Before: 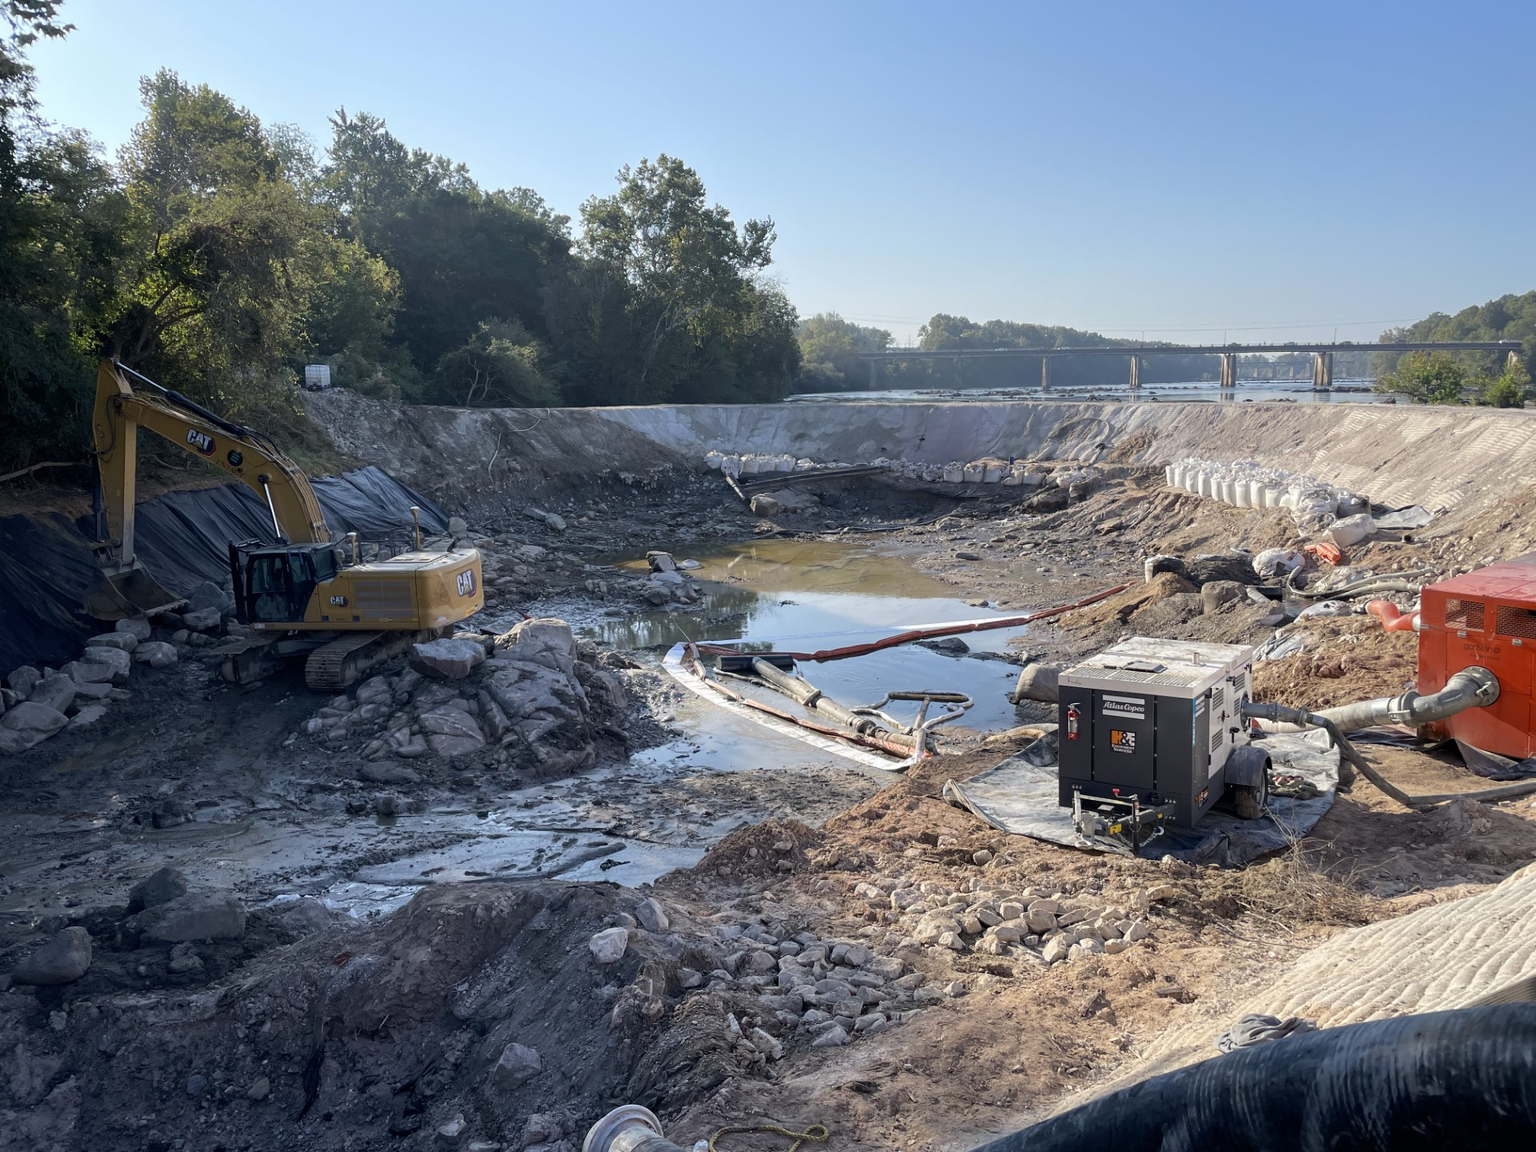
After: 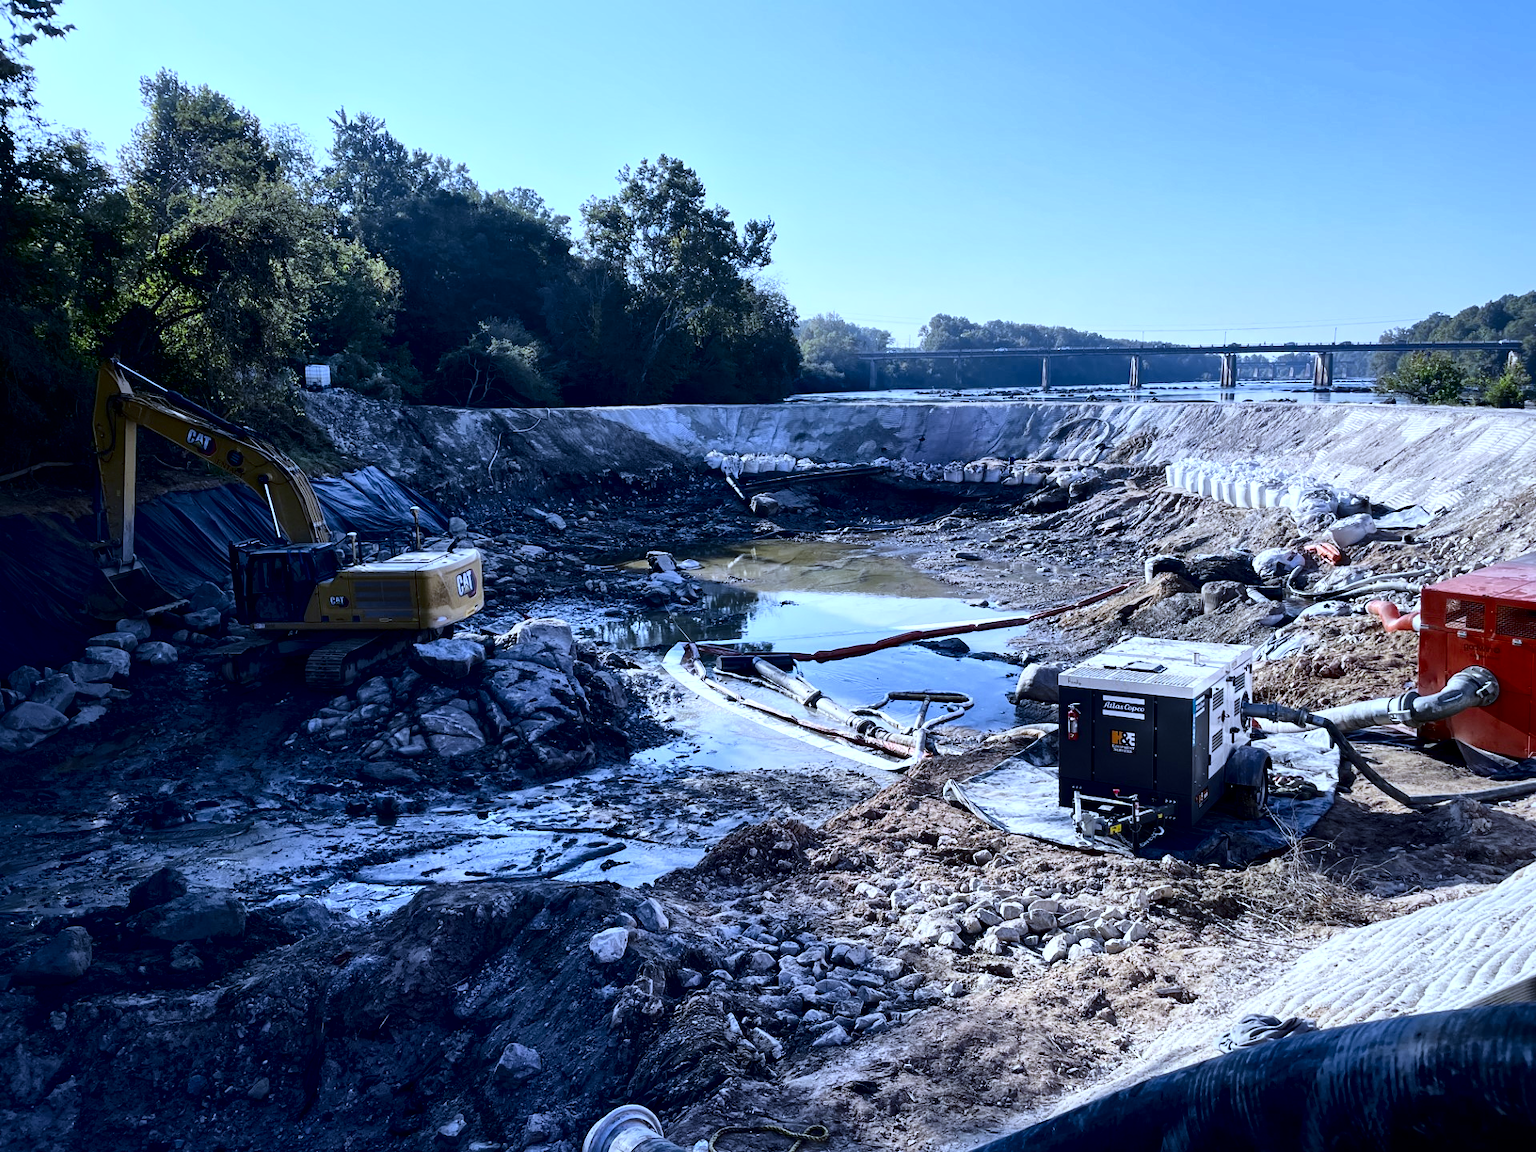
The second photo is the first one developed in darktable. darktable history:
local contrast: mode bilateral grid, contrast 20, coarseness 50, detail 179%, midtone range 0.2
white balance: red 0.871, blue 1.249
contrast brightness saturation: contrast 0.32, brightness -0.08, saturation 0.17
